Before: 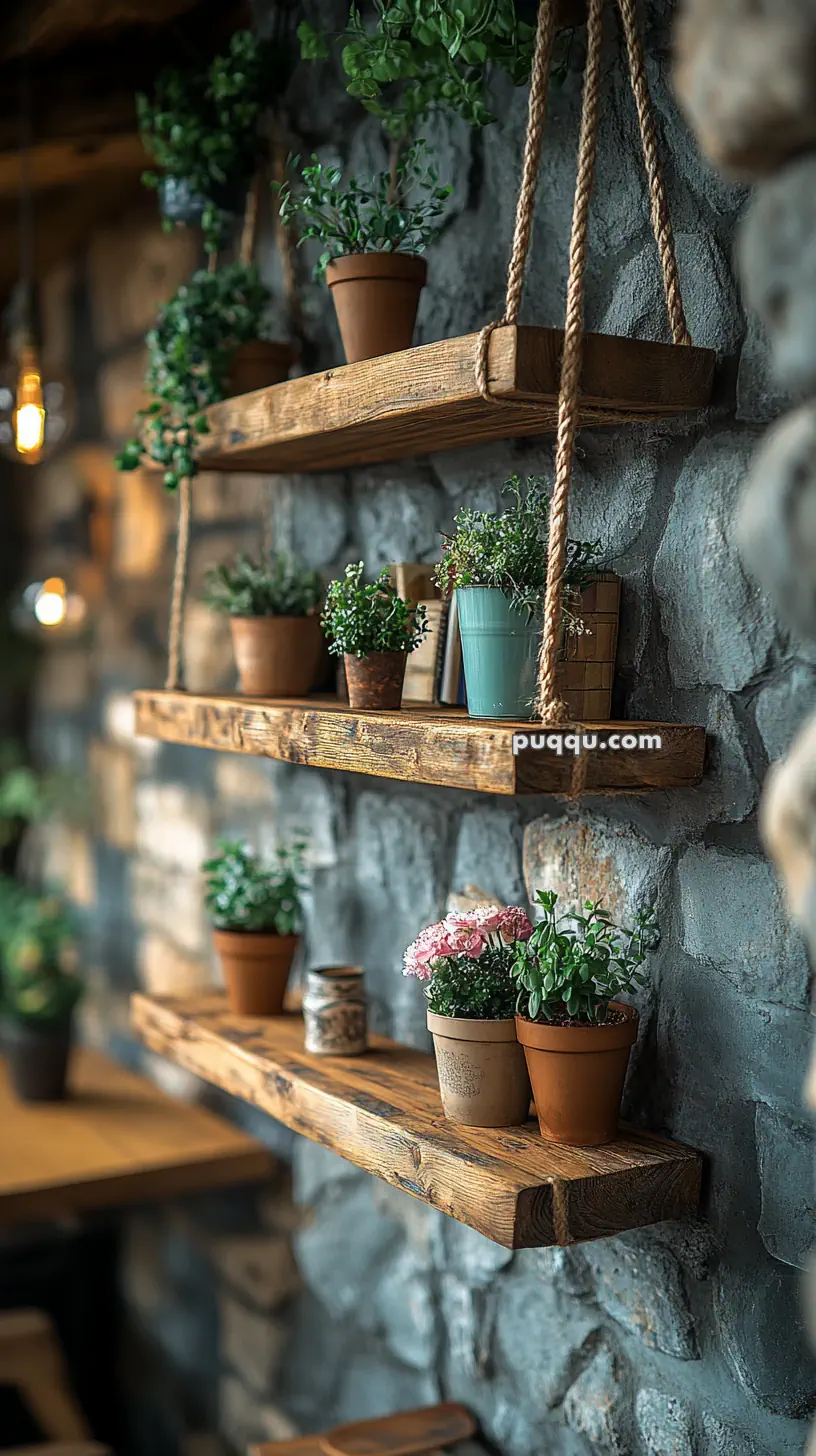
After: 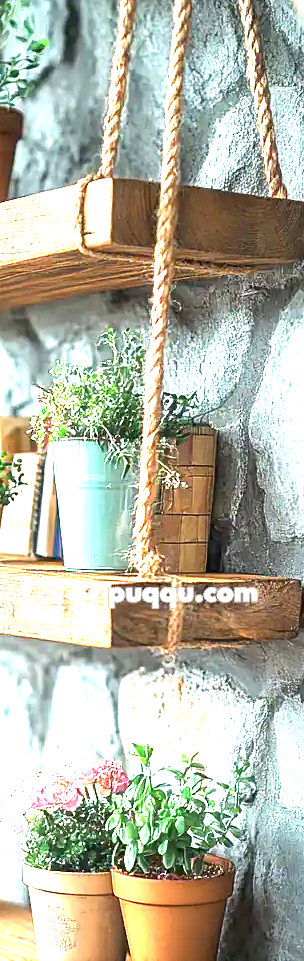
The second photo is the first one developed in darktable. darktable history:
crop and rotate: left 49.511%, top 10.119%, right 13.156%, bottom 23.863%
tone equalizer: smoothing diameter 24.9%, edges refinement/feathering 14.69, preserve details guided filter
exposure: exposure 3.074 EV, compensate exposure bias true, compensate highlight preservation false
